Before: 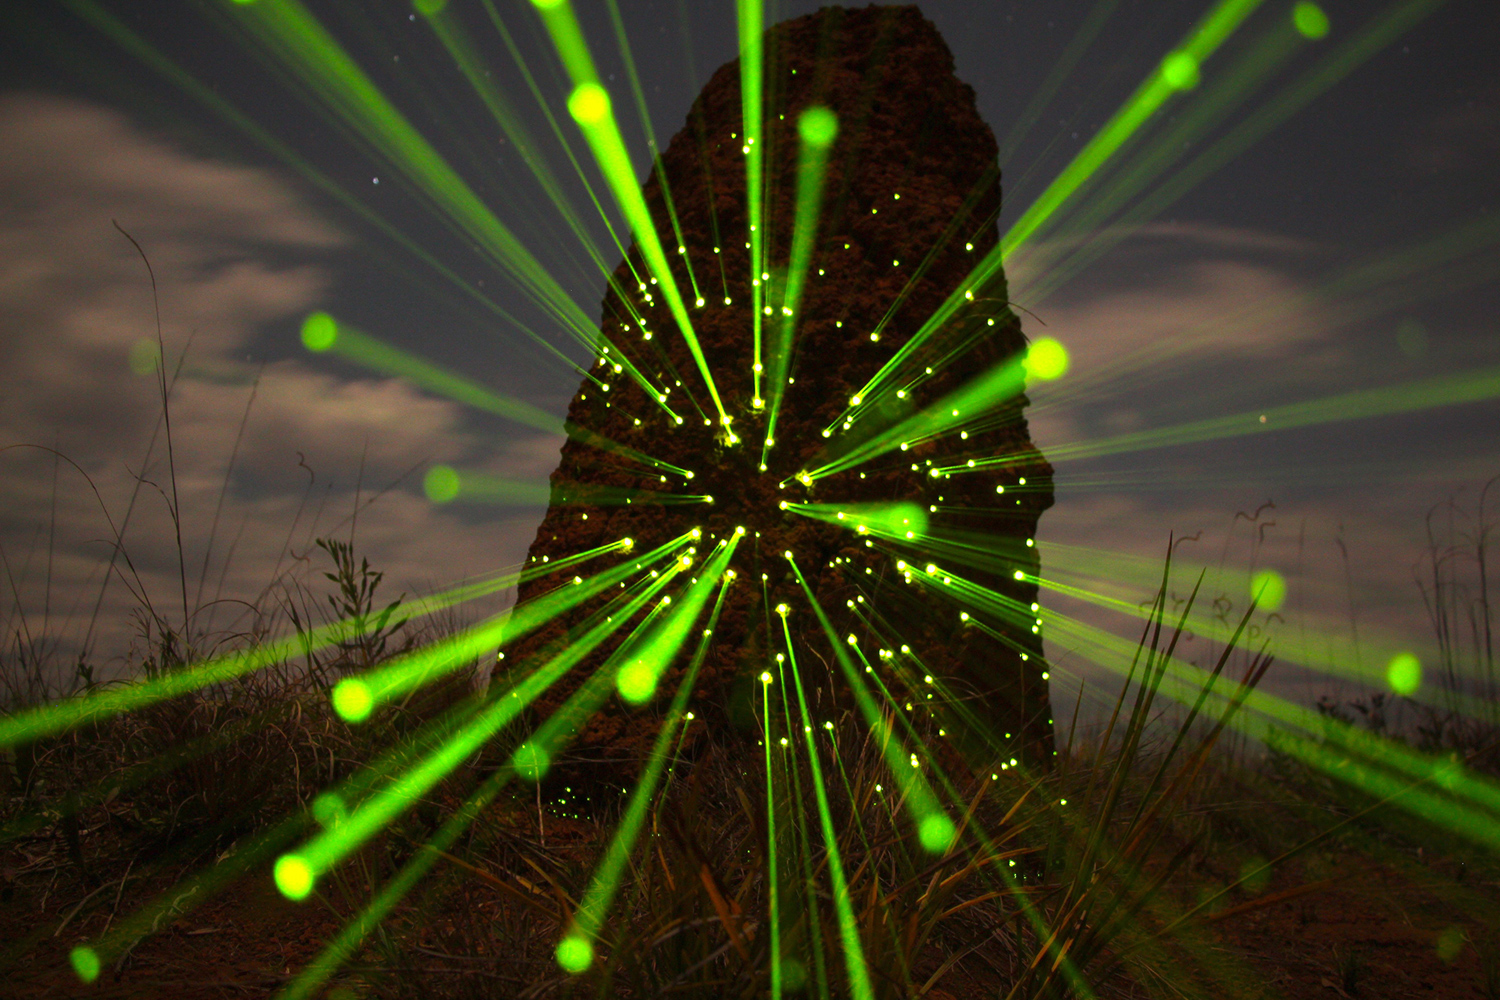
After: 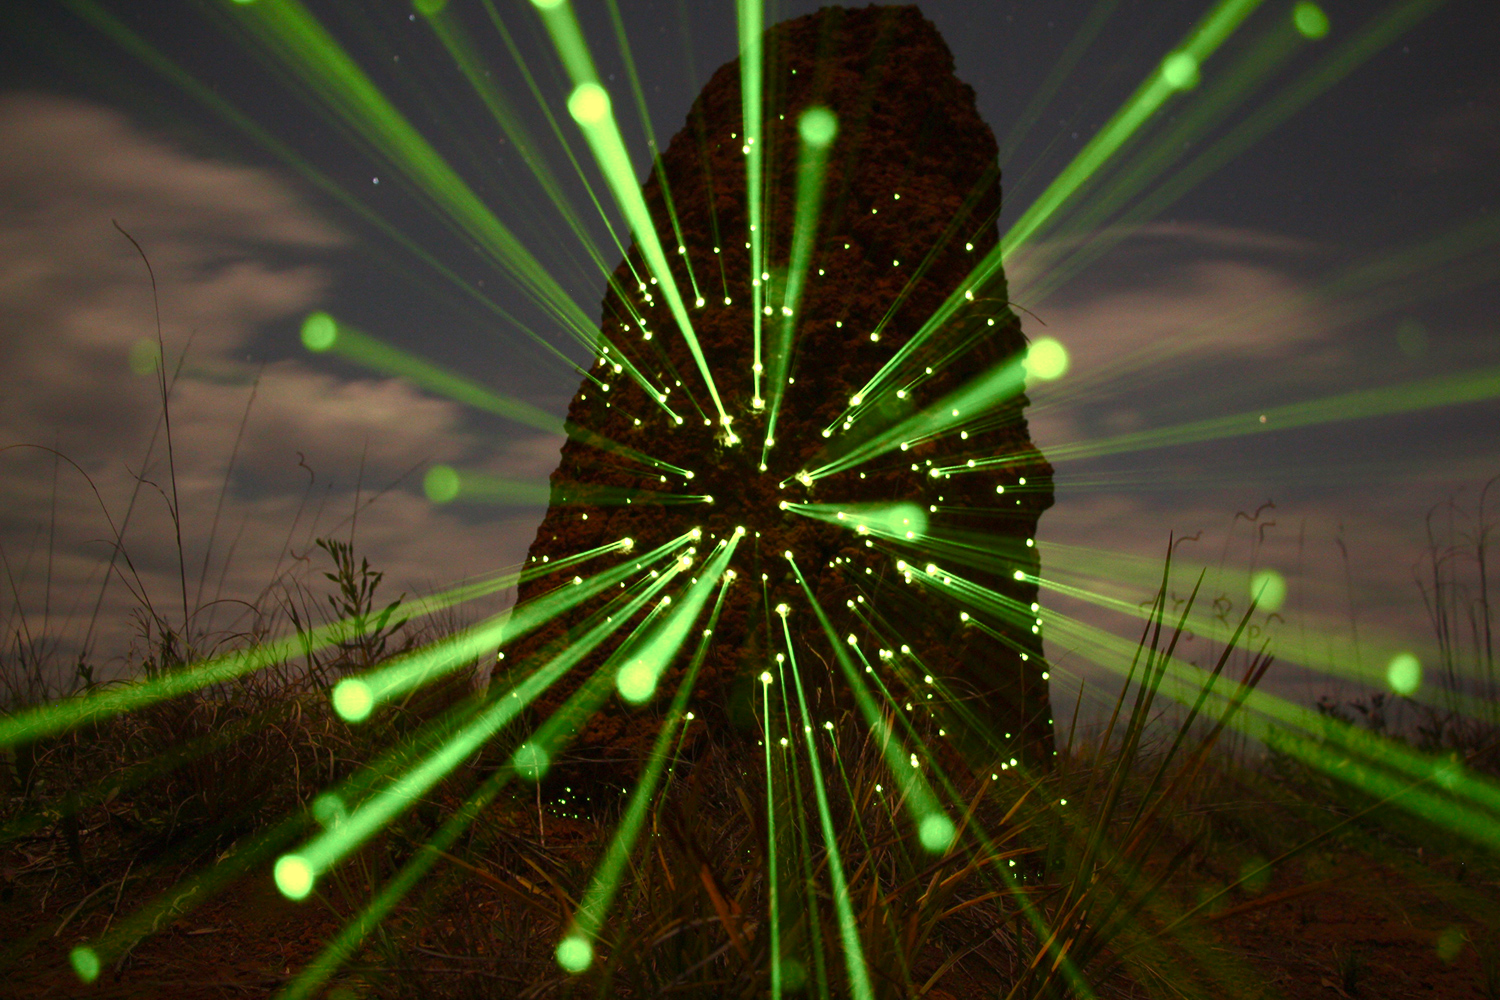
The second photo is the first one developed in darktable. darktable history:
color balance rgb: perceptual saturation grading › global saturation 0.196%, perceptual saturation grading › highlights -30.817%, perceptual saturation grading › shadows 19.36%, global vibrance 9.307%
